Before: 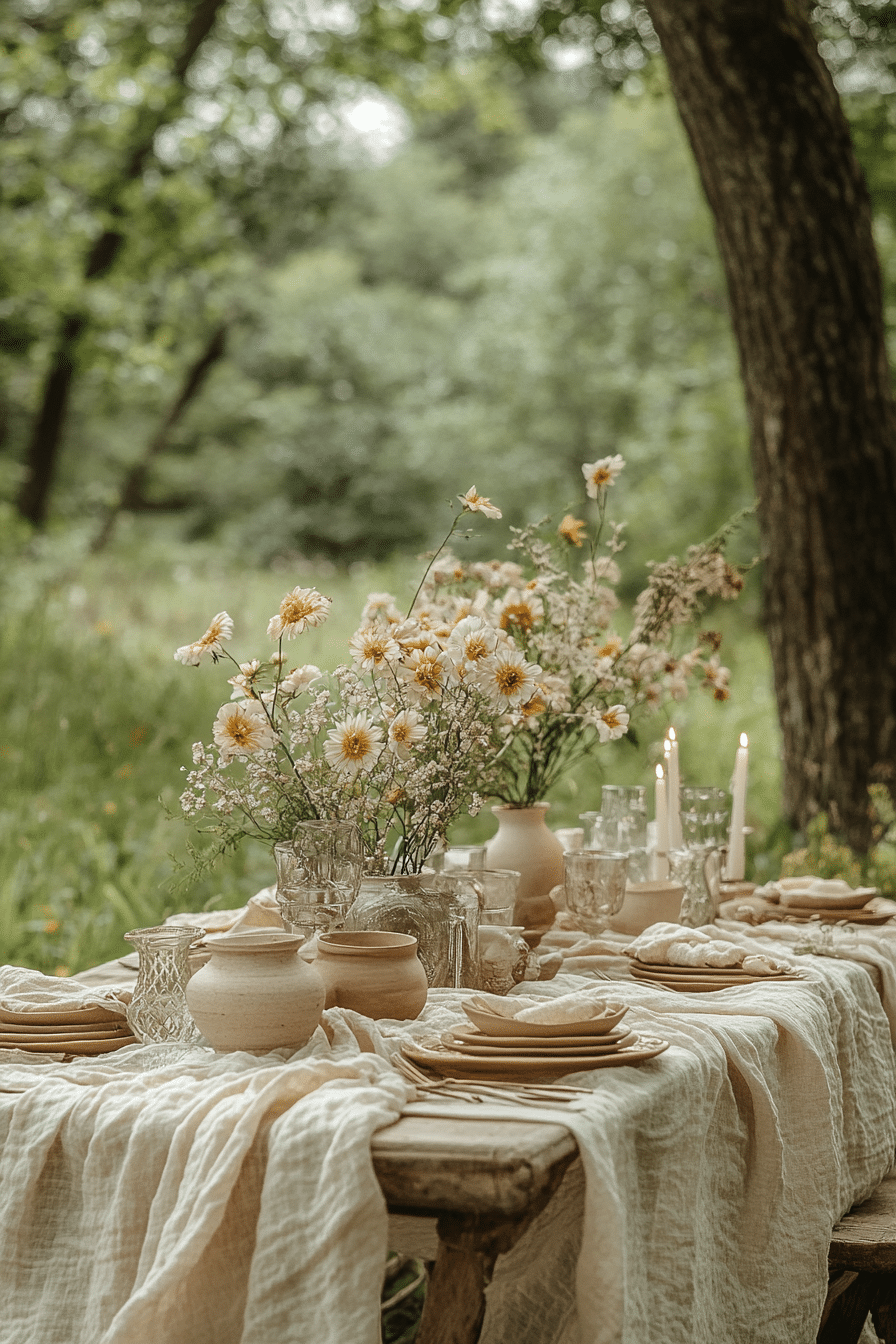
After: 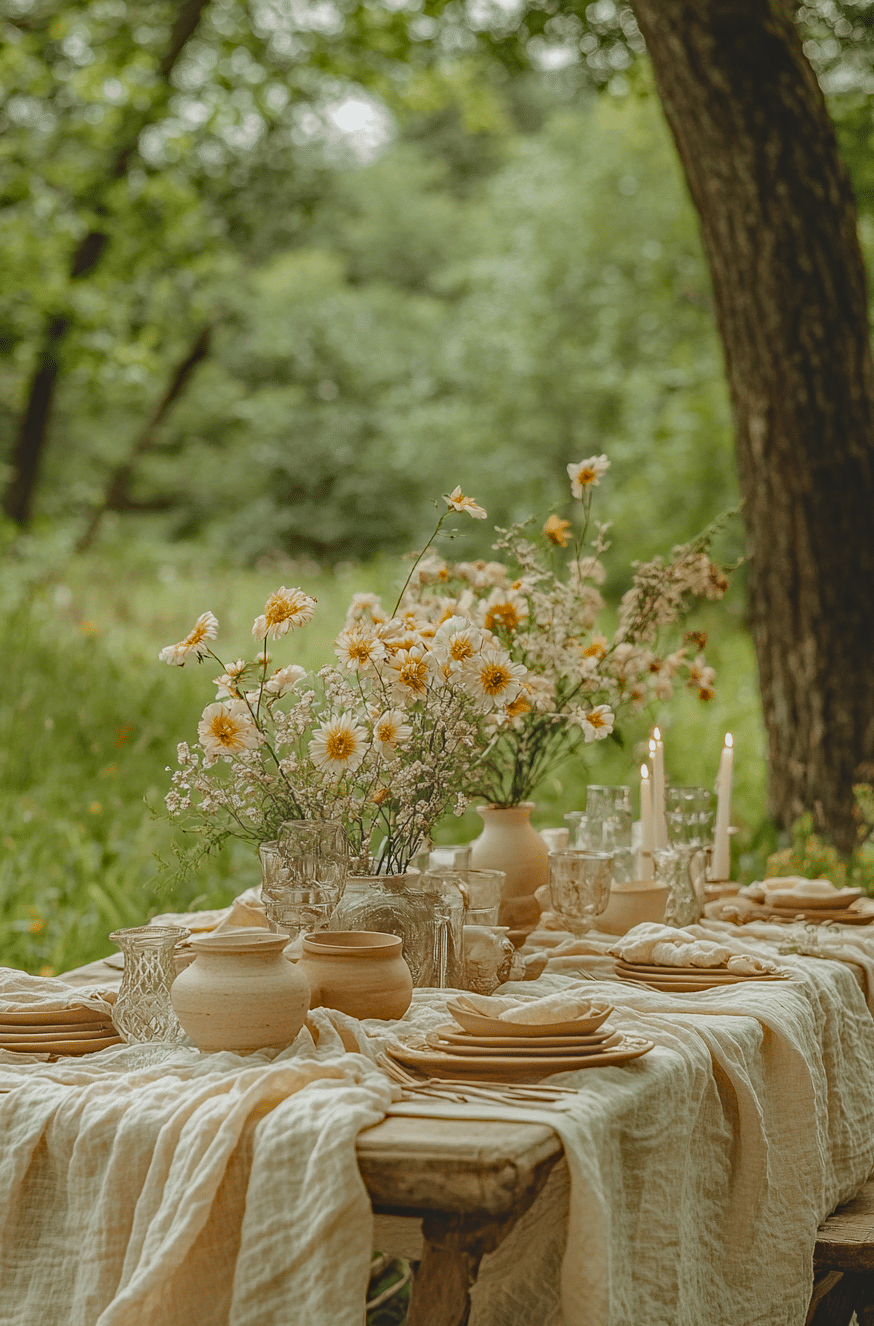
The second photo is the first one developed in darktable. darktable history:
contrast brightness saturation: contrast -0.19, saturation 0.19
haze removal: strength 0.29, distance 0.25, compatibility mode true, adaptive false
crop and rotate: left 1.774%, right 0.633%, bottom 1.28%
